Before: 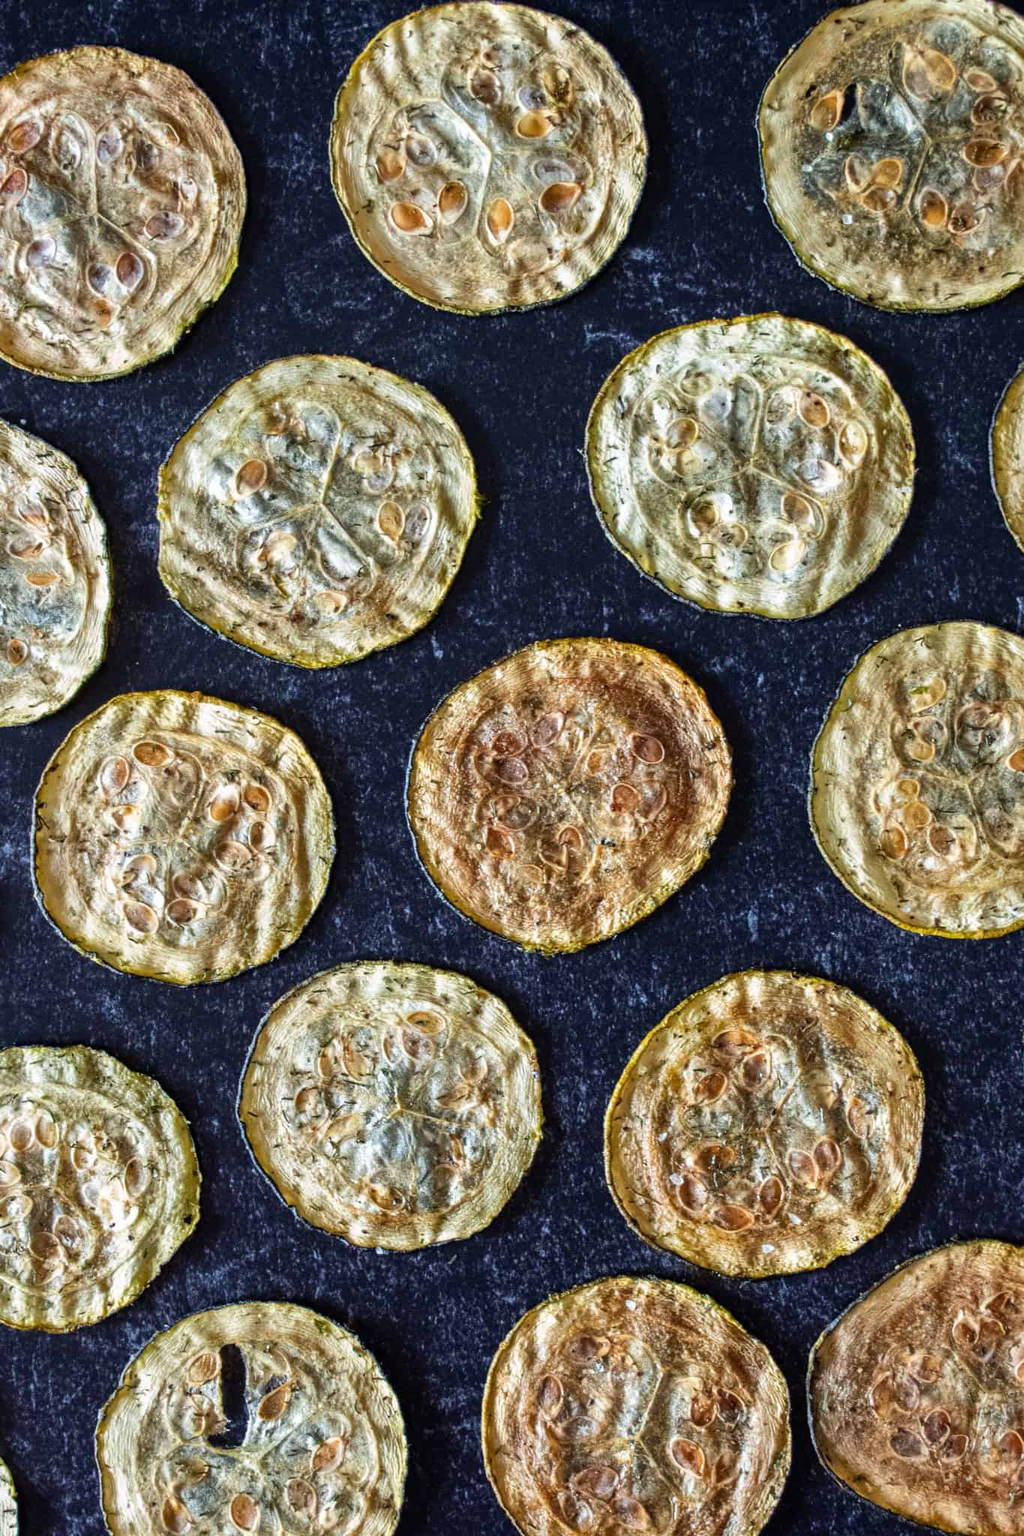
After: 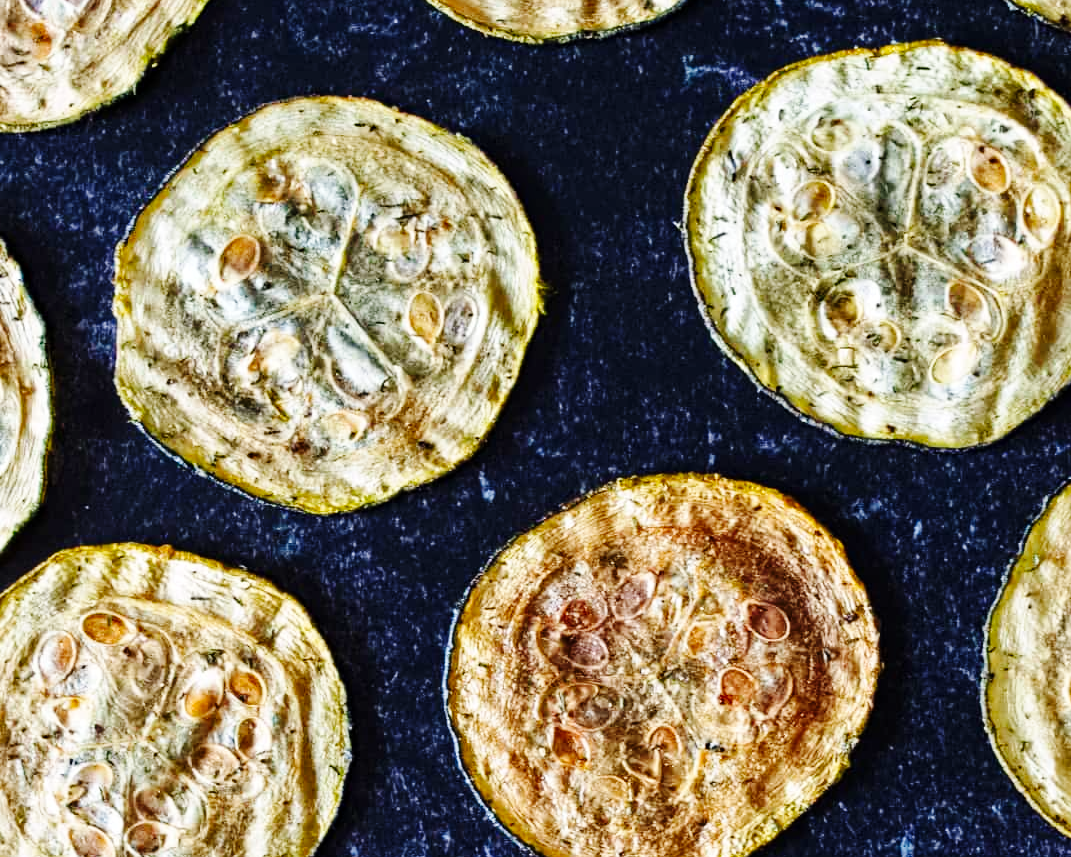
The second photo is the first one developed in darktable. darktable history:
crop: left 7.08%, top 18.41%, right 14.396%, bottom 39.713%
tone equalizer: on, module defaults
base curve: curves: ch0 [(0, 0) (0.036, 0.025) (0.121, 0.166) (0.206, 0.329) (0.605, 0.79) (1, 1)], preserve colors none
haze removal: compatibility mode true, adaptive false
